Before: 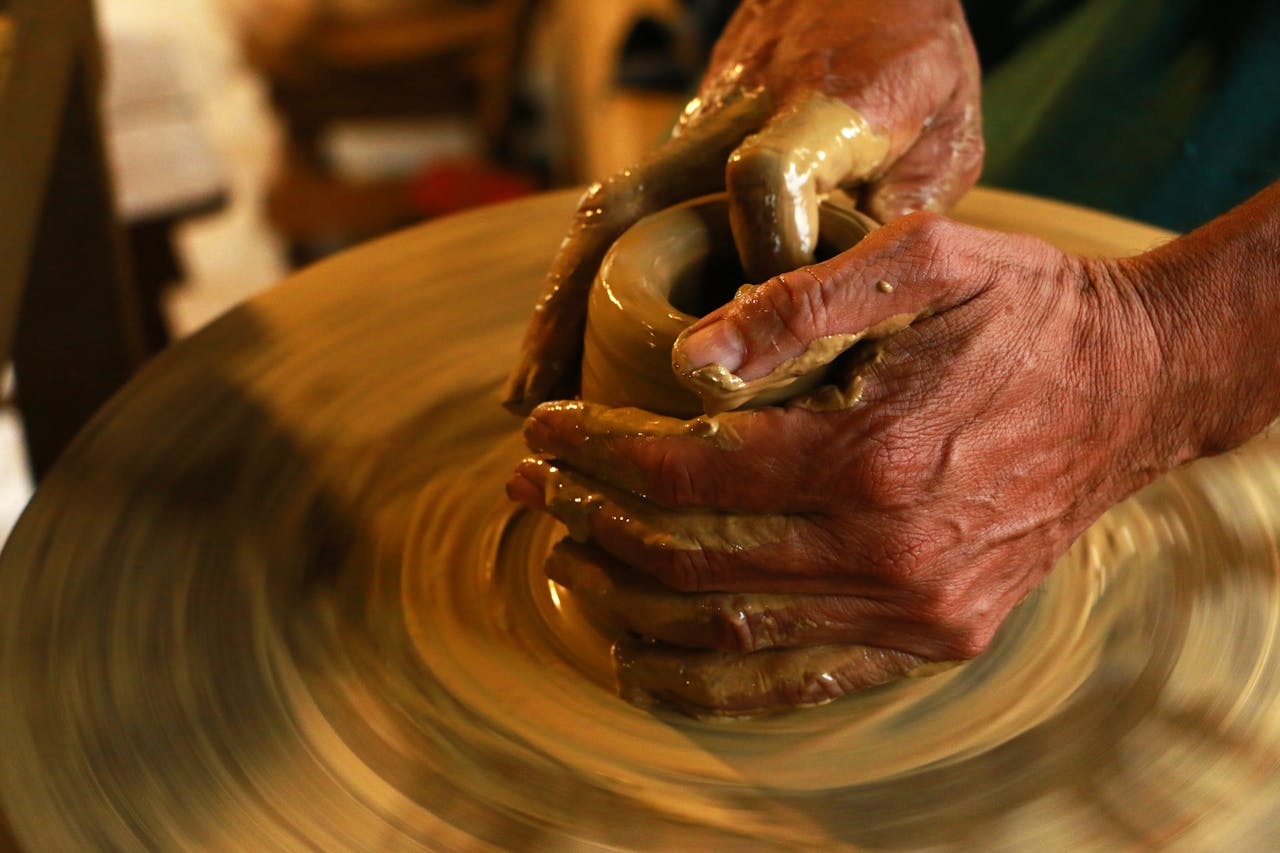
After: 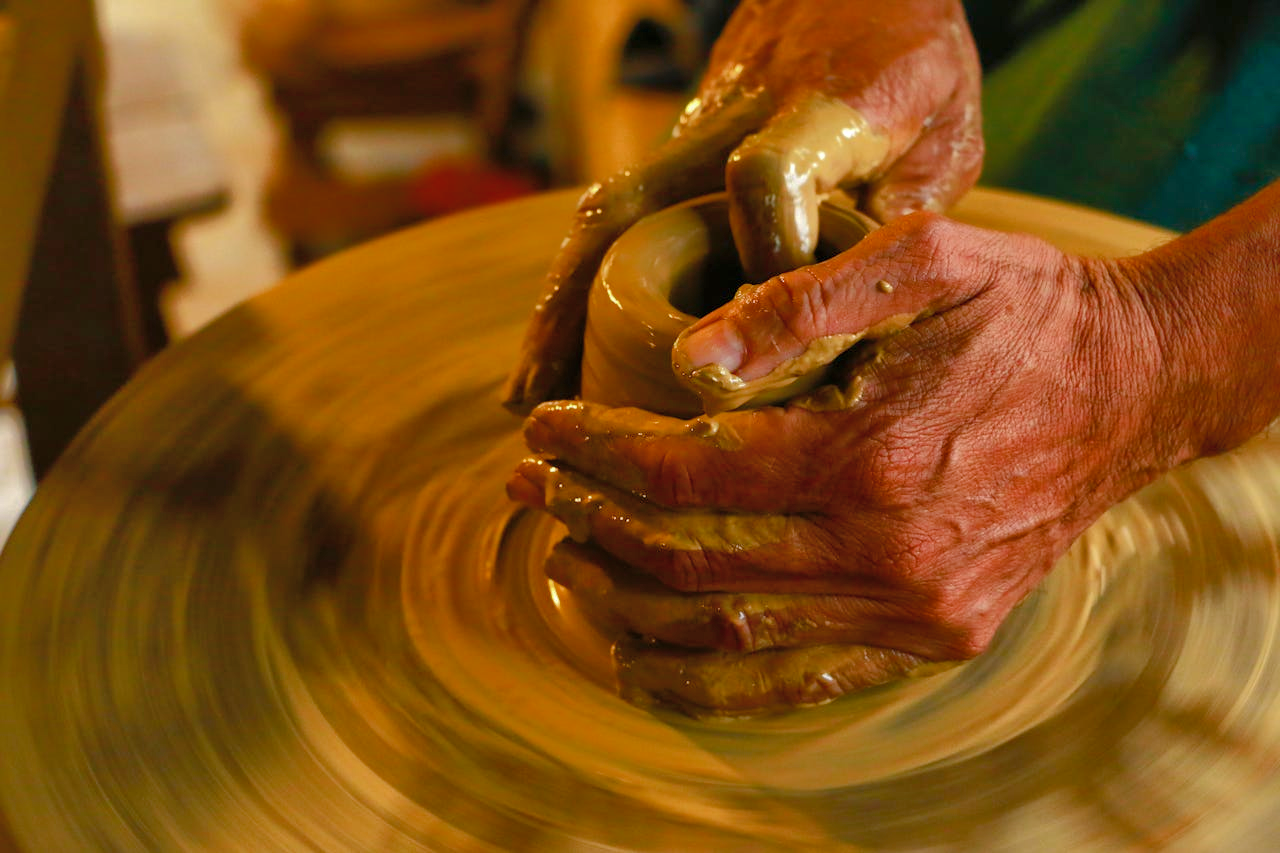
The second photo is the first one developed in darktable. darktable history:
color balance rgb: perceptual saturation grading › global saturation 20%, perceptual saturation grading › highlights -25%, perceptual saturation grading › shadows 25%
shadows and highlights: shadows 60, highlights -60
